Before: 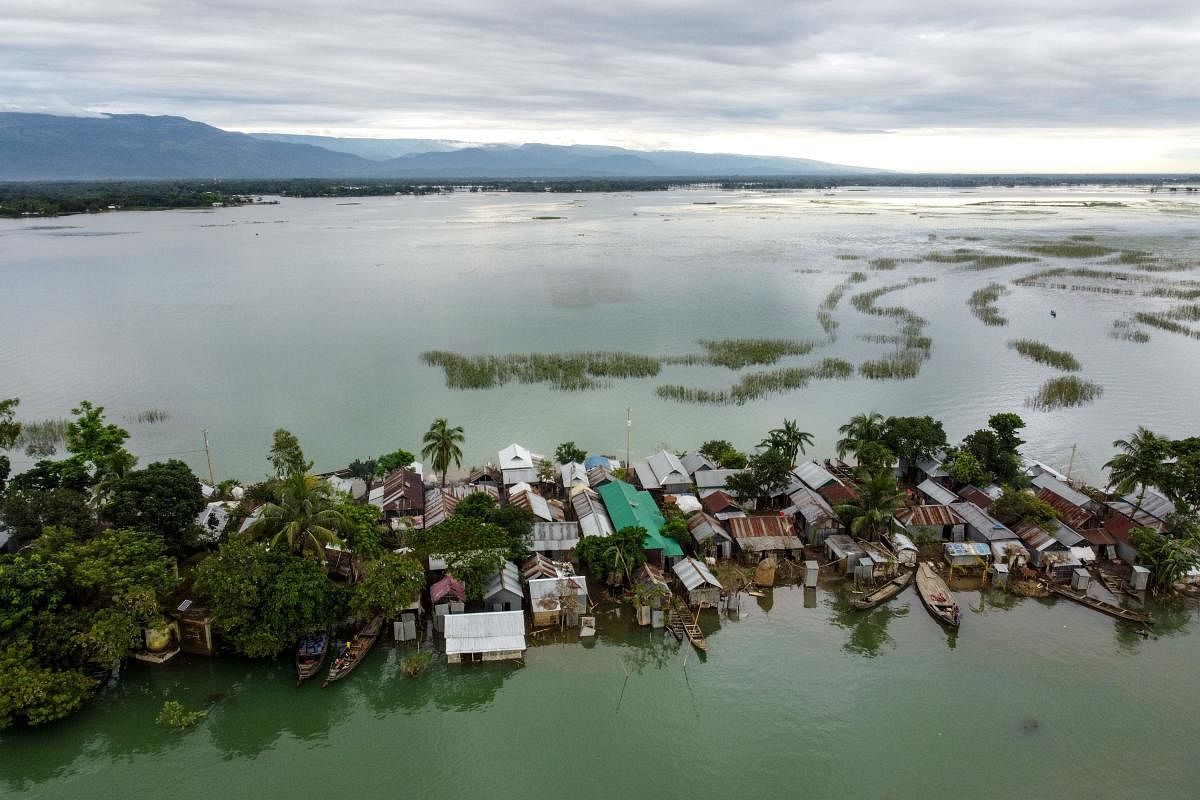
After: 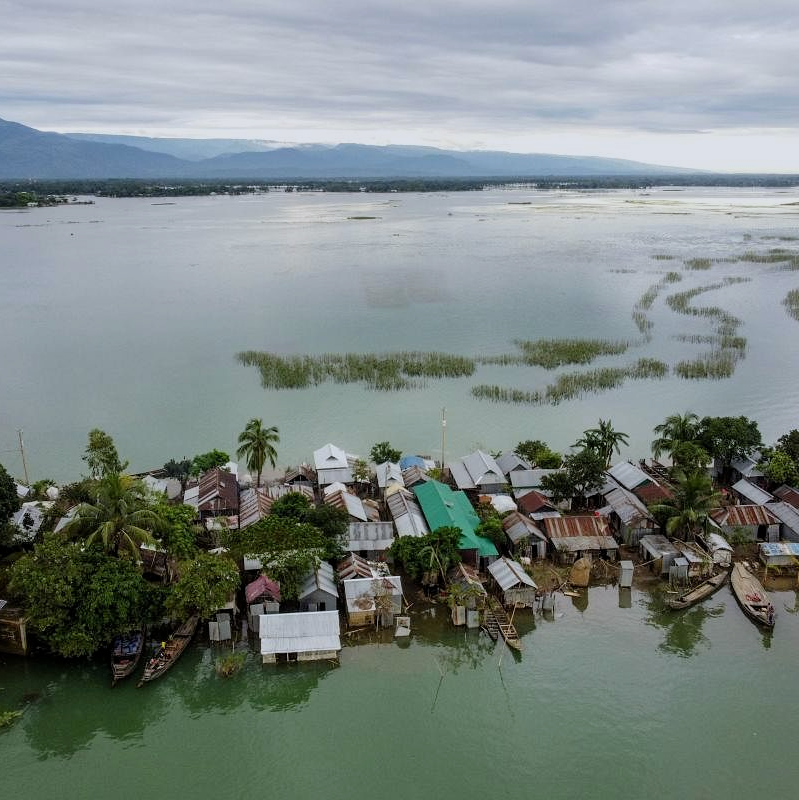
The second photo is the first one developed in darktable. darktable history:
white balance: red 0.983, blue 1.036
filmic rgb: black relative exposure -15 EV, white relative exposure 3 EV, threshold 6 EV, target black luminance 0%, hardness 9.27, latitude 99%, contrast 0.912, shadows ↔ highlights balance 0.505%, add noise in highlights 0, color science v3 (2019), use custom middle-gray values true, iterations of high-quality reconstruction 0, contrast in highlights soft, enable highlight reconstruction true
crop: left 15.419%, right 17.914%
